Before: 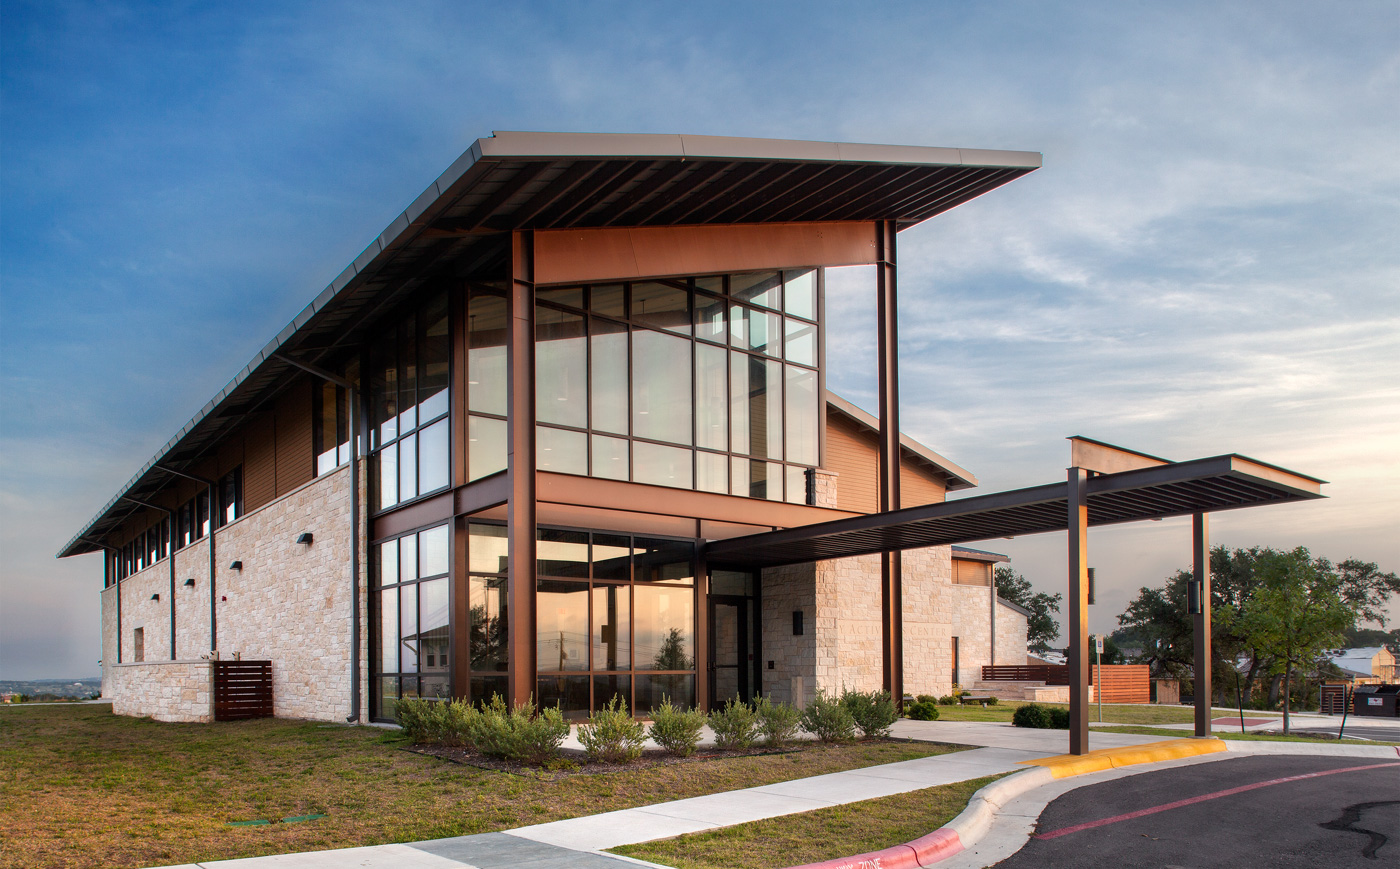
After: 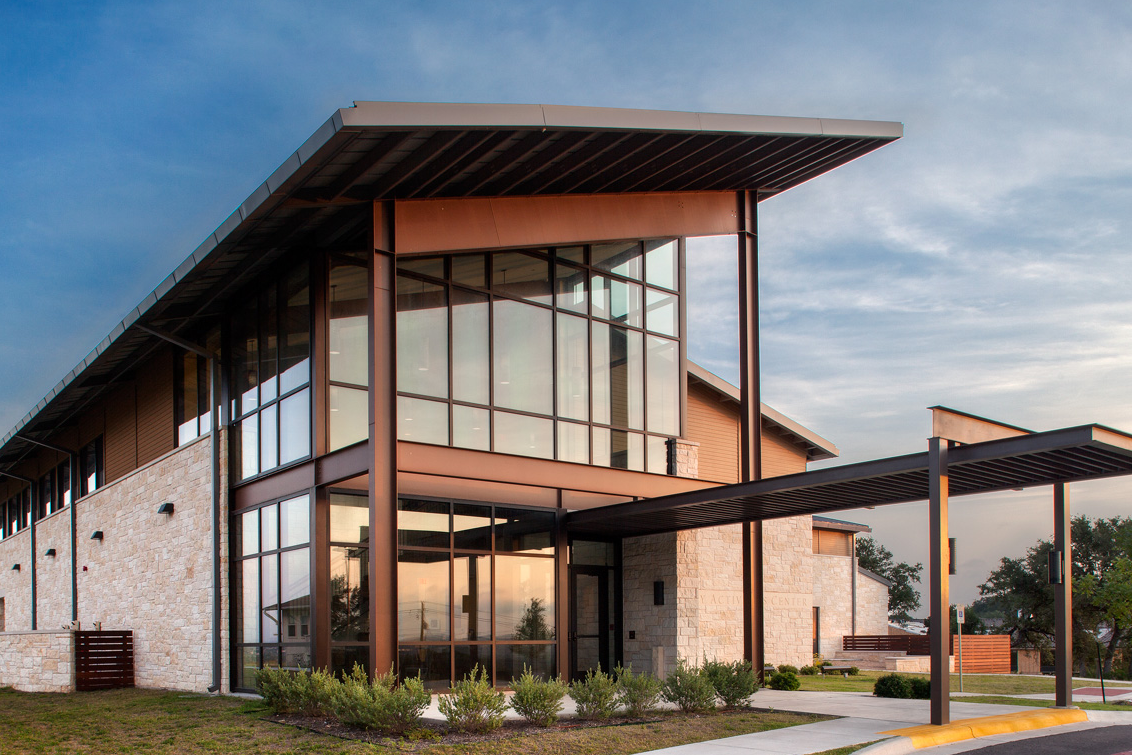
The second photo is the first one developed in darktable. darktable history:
color zones: curves: ch0 [(0, 0.5) (0.143, 0.5) (0.286, 0.5) (0.429, 0.5) (0.571, 0.5) (0.714, 0.476) (0.857, 0.5) (1, 0.5)]; ch2 [(0, 0.5) (0.143, 0.5) (0.286, 0.5) (0.429, 0.5) (0.571, 0.5) (0.714, 0.487) (0.857, 0.5) (1, 0.5)]
crop: left 9.929%, top 3.475%, right 9.188%, bottom 9.529%
